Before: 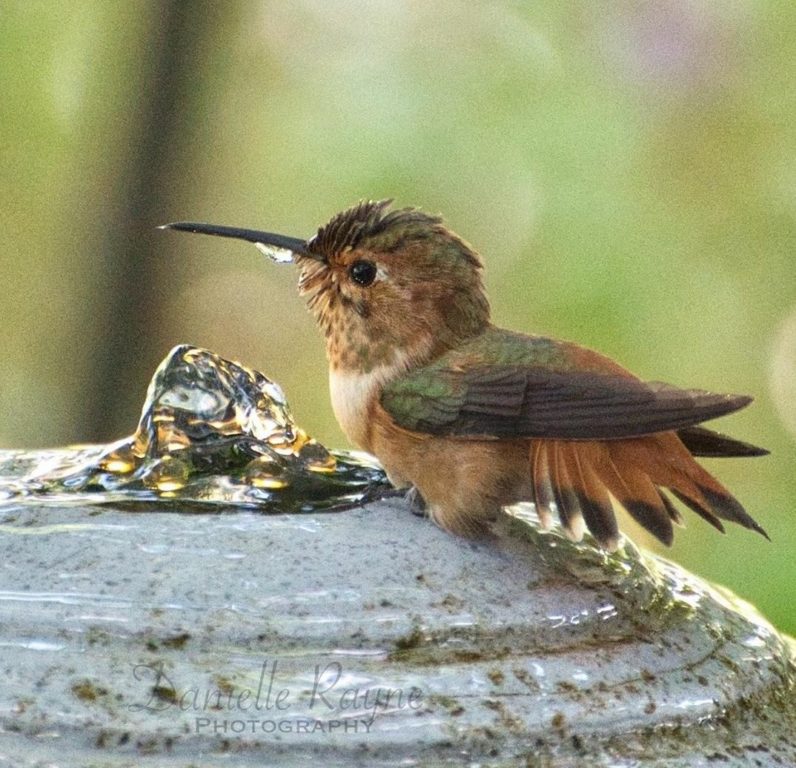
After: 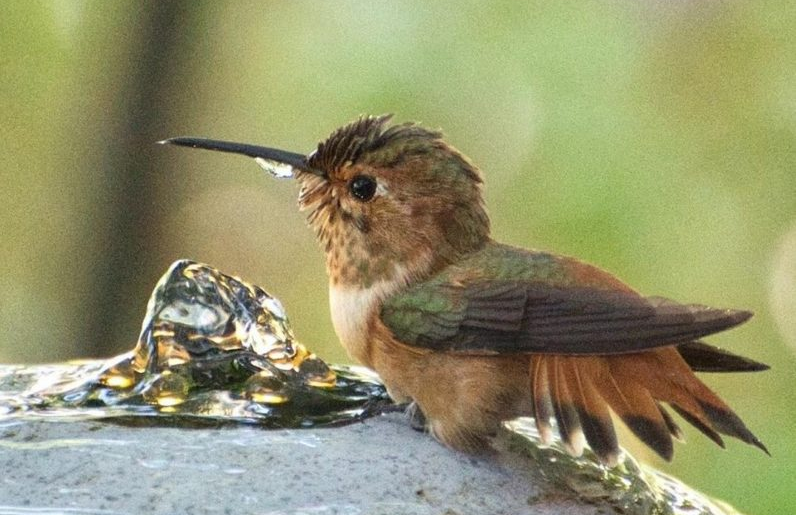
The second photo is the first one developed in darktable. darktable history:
crop: top 11.176%, bottom 21.743%
